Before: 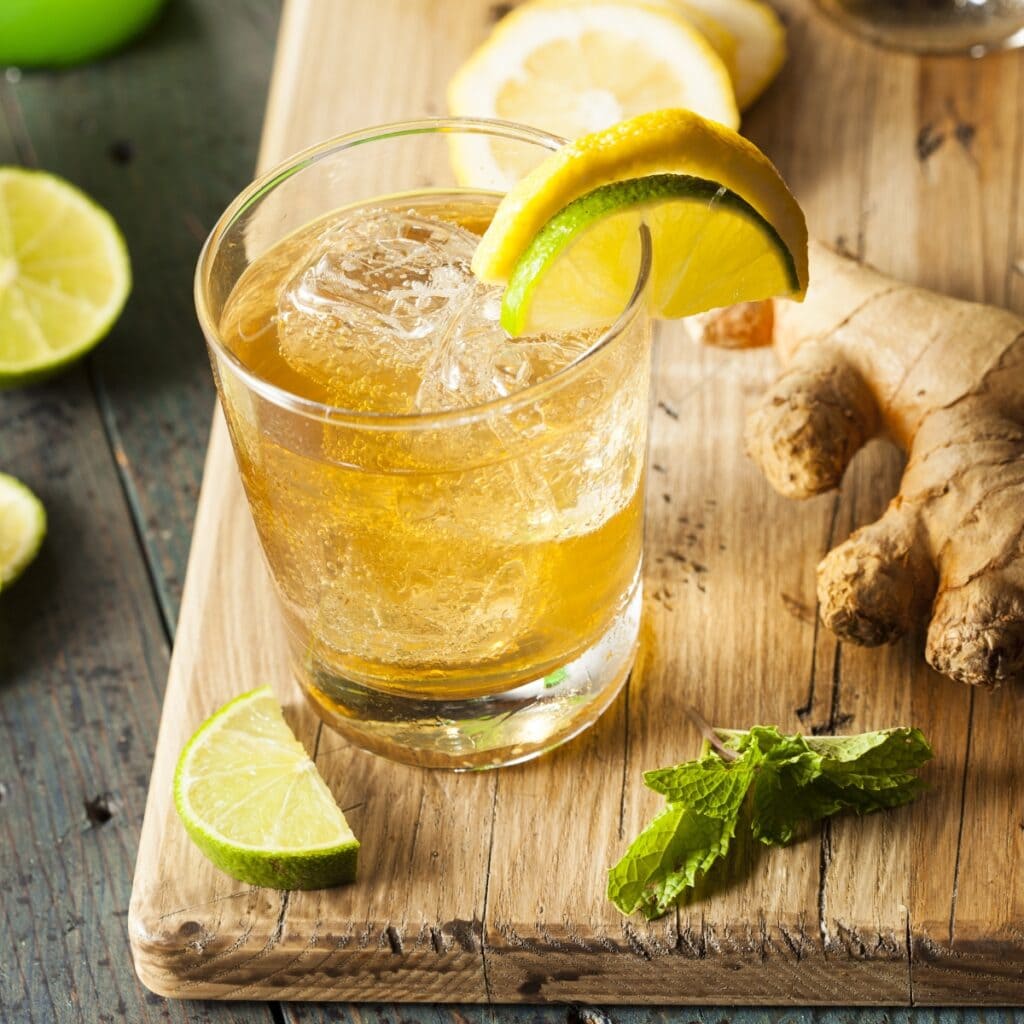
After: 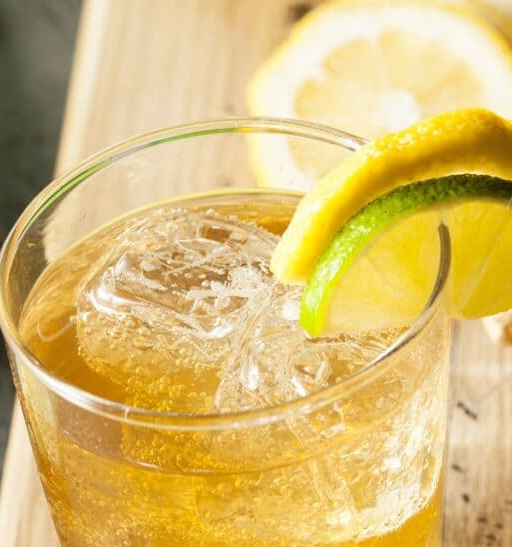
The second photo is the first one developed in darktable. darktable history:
crop: left 19.642%, right 30.307%, bottom 46.516%
